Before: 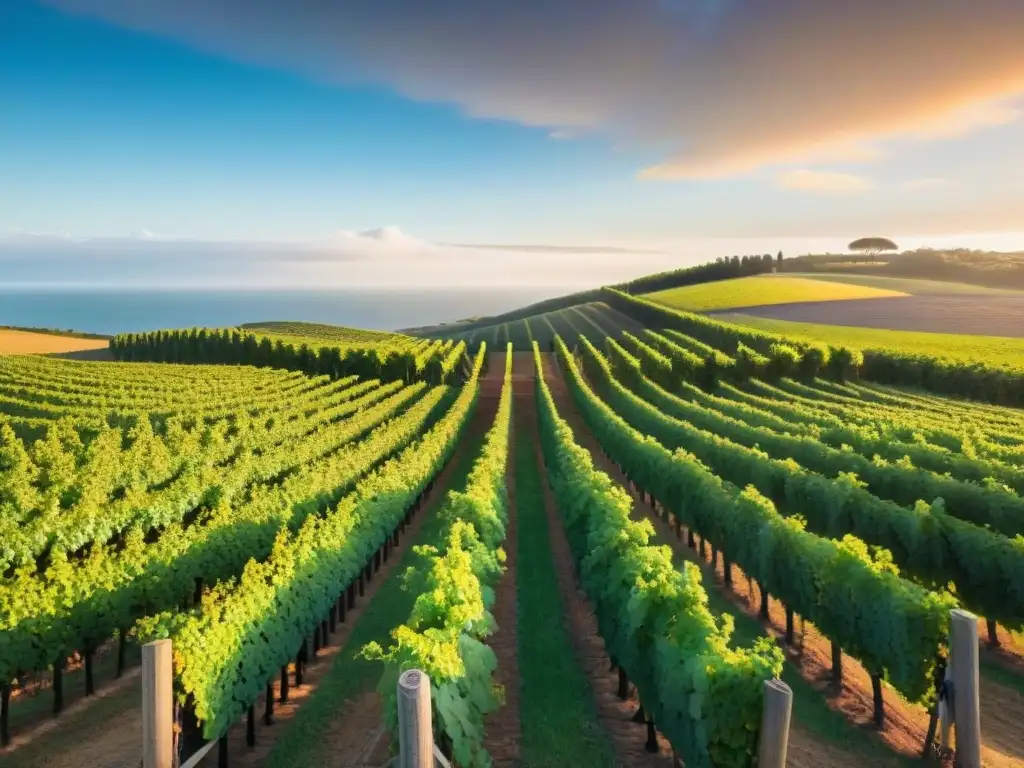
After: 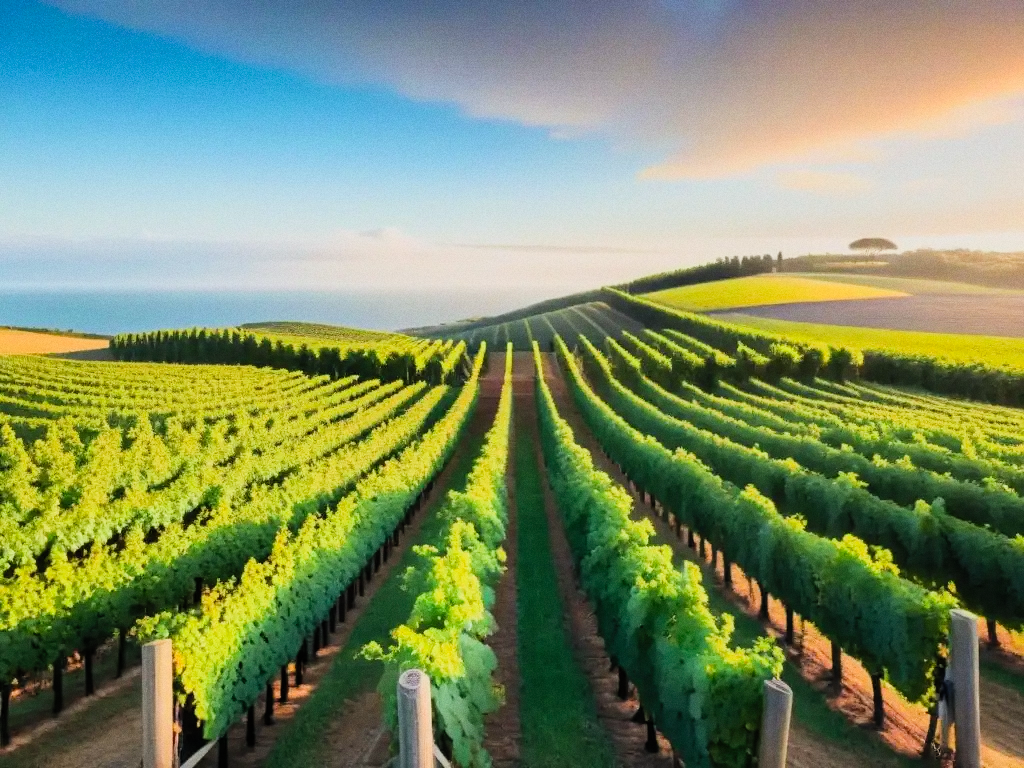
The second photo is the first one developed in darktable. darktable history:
filmic rgb: black relative exposure -7.65 EV, white relative exposure 4.56 EV, hardness 3.61
contrast brightness saturation: contrast 0.2, brightness 0.16, saturation 0.22
grain: coarseness 7.08 ISO, strength 21.67%, mid-tones bias 59.58%
